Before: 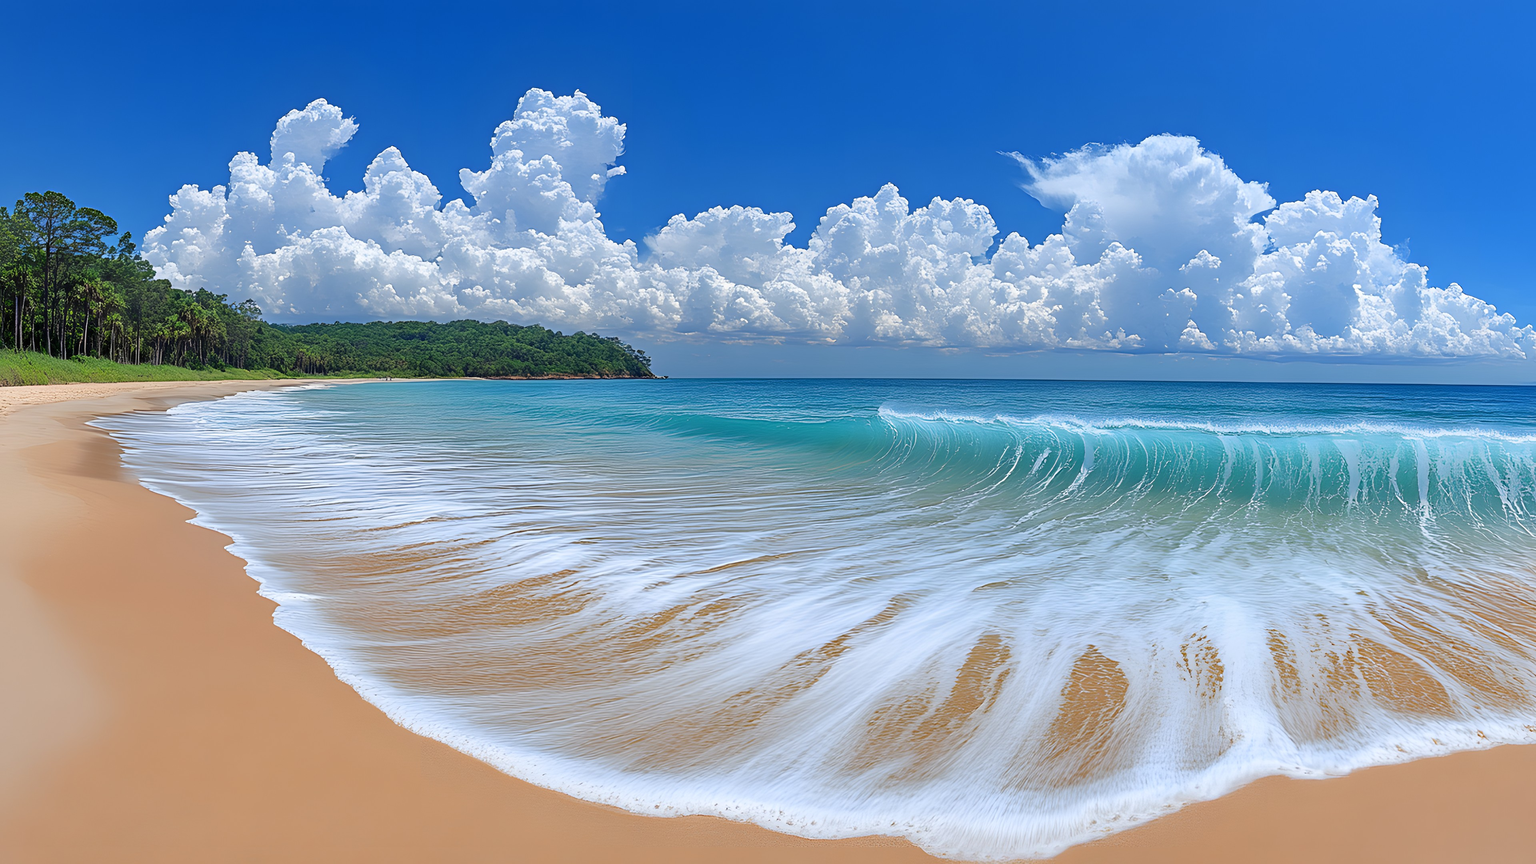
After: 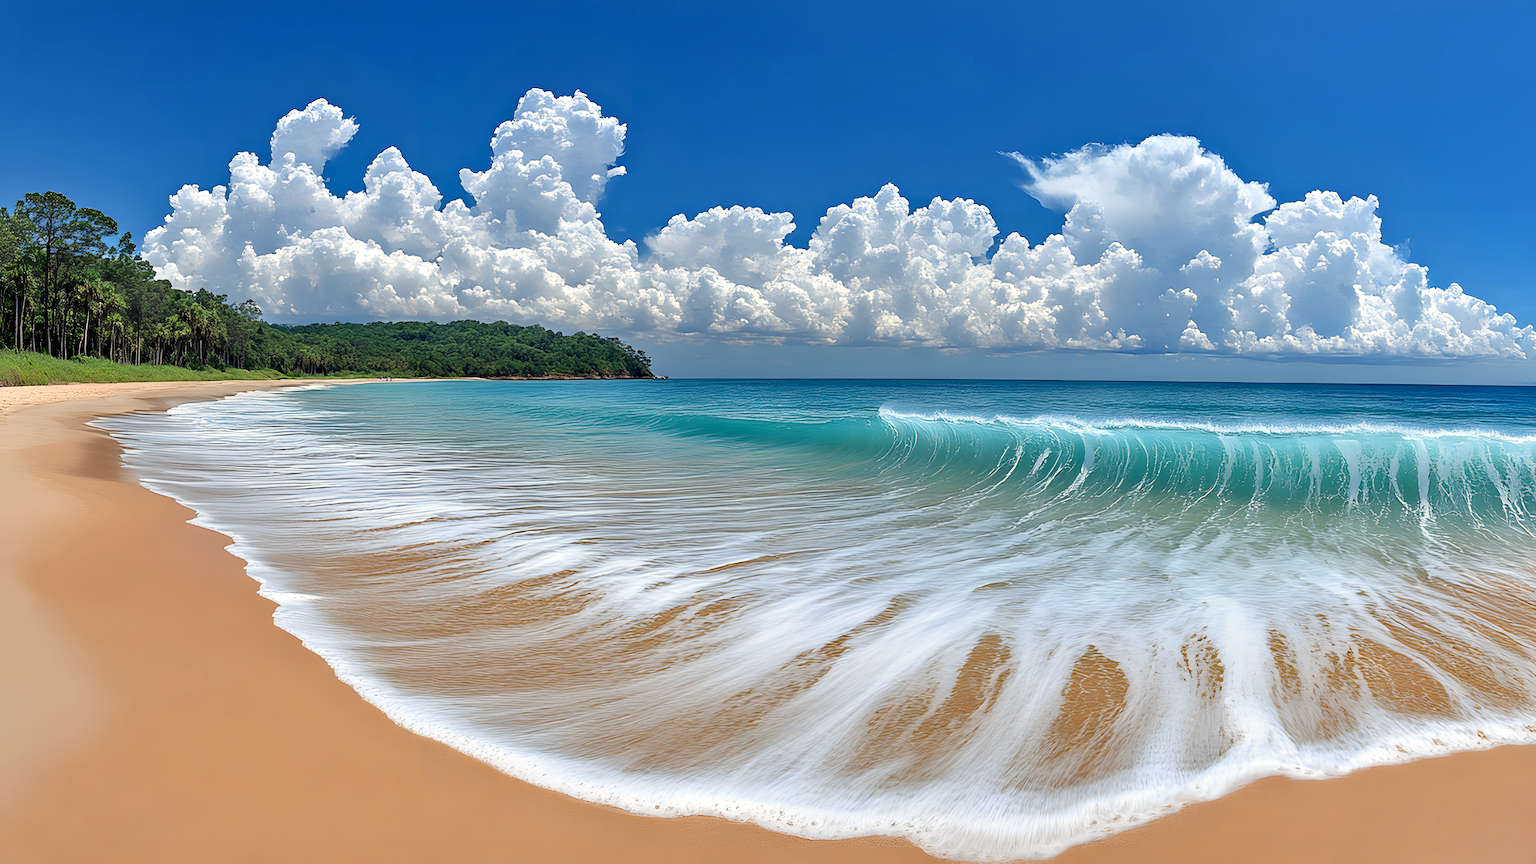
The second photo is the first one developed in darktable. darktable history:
exposure: compensate highlight preservation false
contrast equalizer: y [[0.536, 0.565, 0.581, 0.516, 0.52, 0.491], [0.5 ×6], [0.5 ×6], [0 ×6], [0 ×6]]
white balance: red 1.045, blue 0.932
color balance rgb: global vibrance 0.5%
